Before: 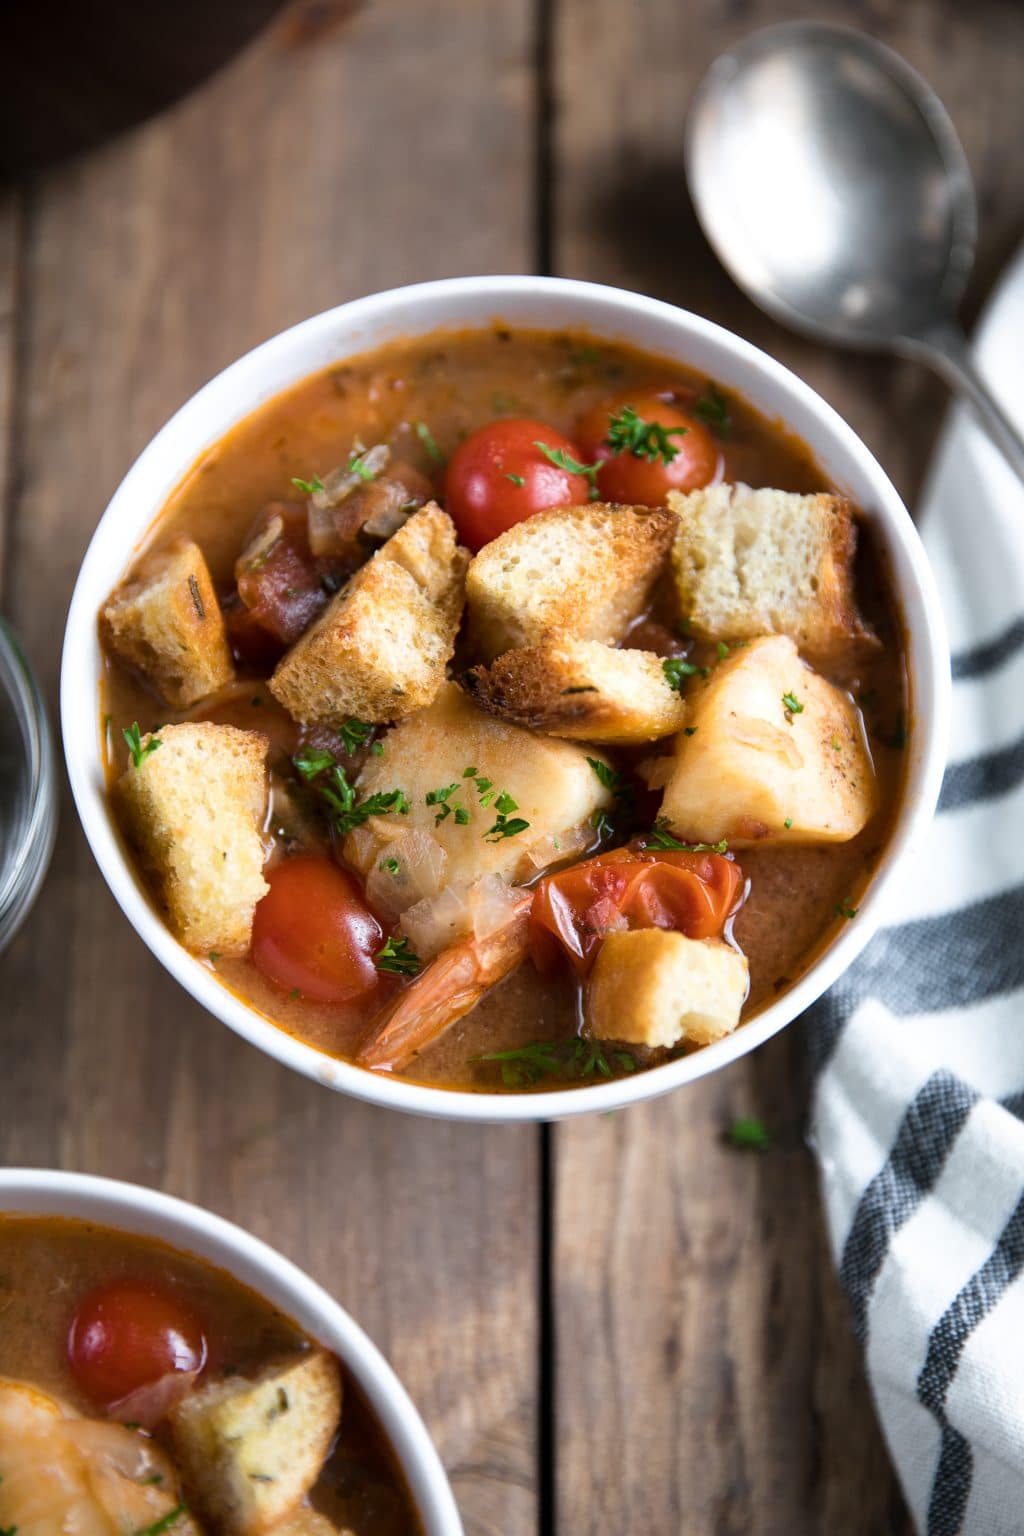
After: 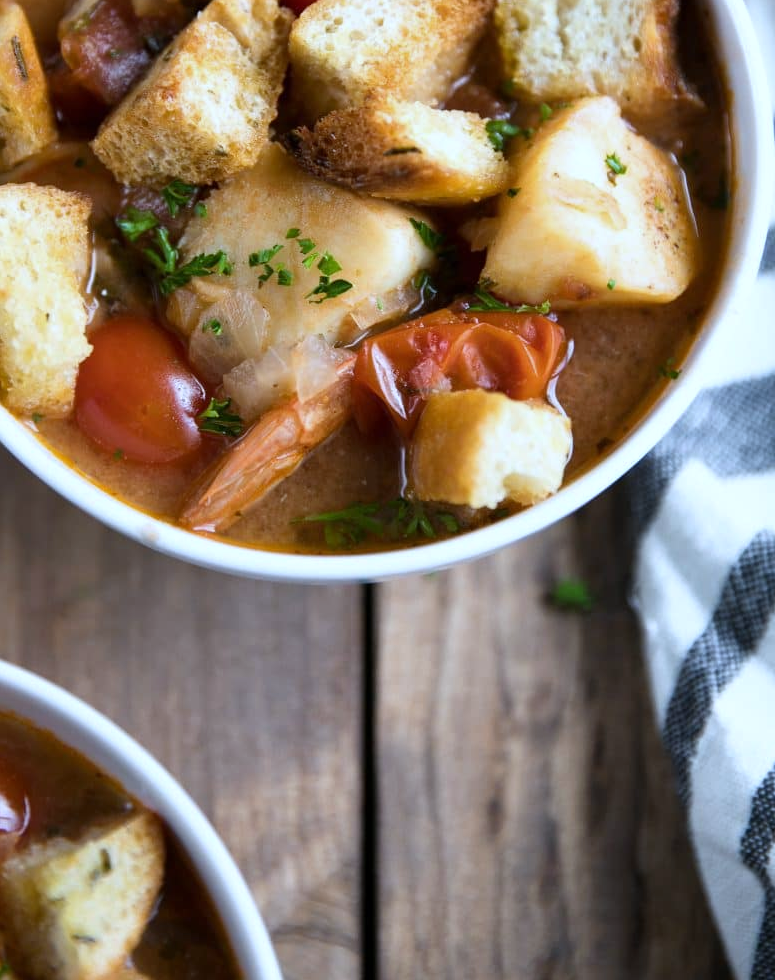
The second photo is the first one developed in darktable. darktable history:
crop and rotate: left 17.299%, top 35.115%, right 7.015%, bottom 1.024%
white balance: red 0.924, blue 1.095
